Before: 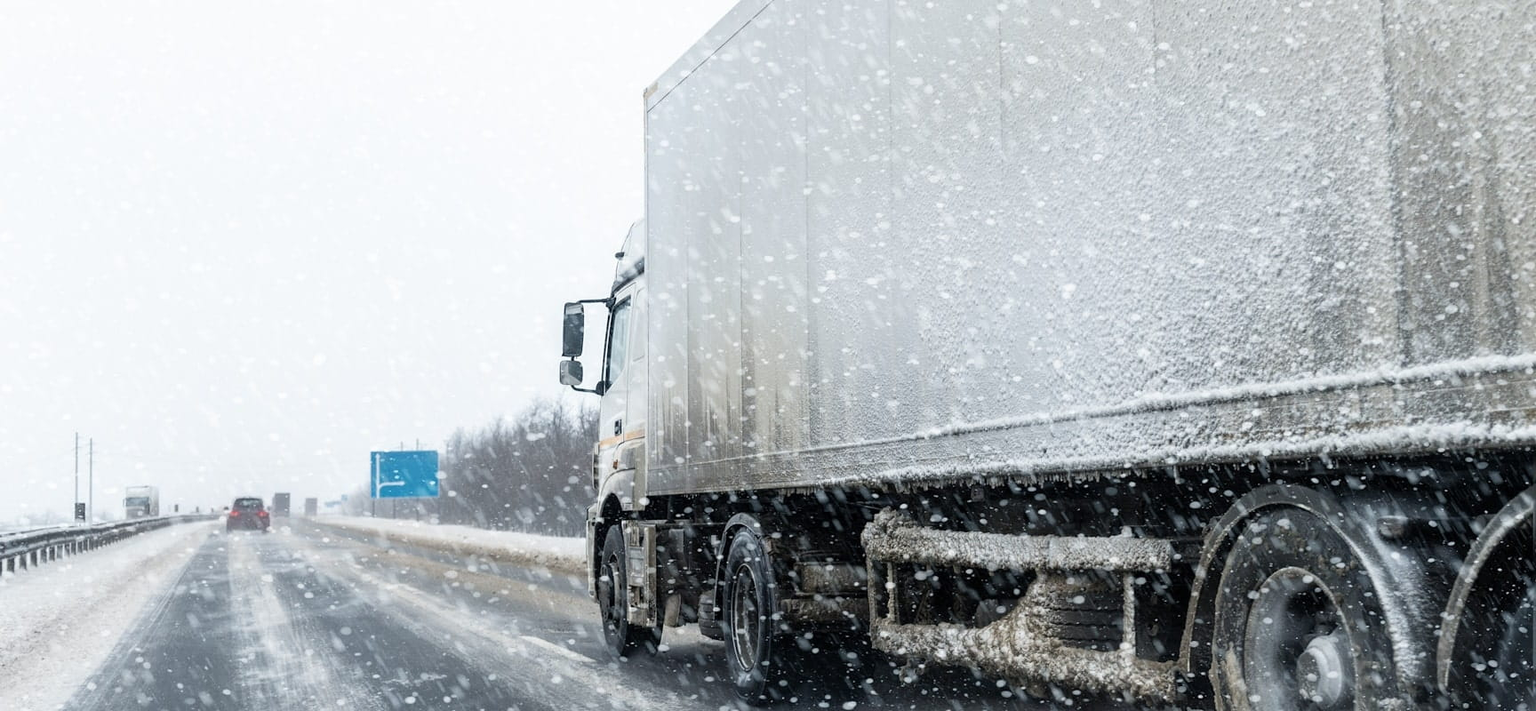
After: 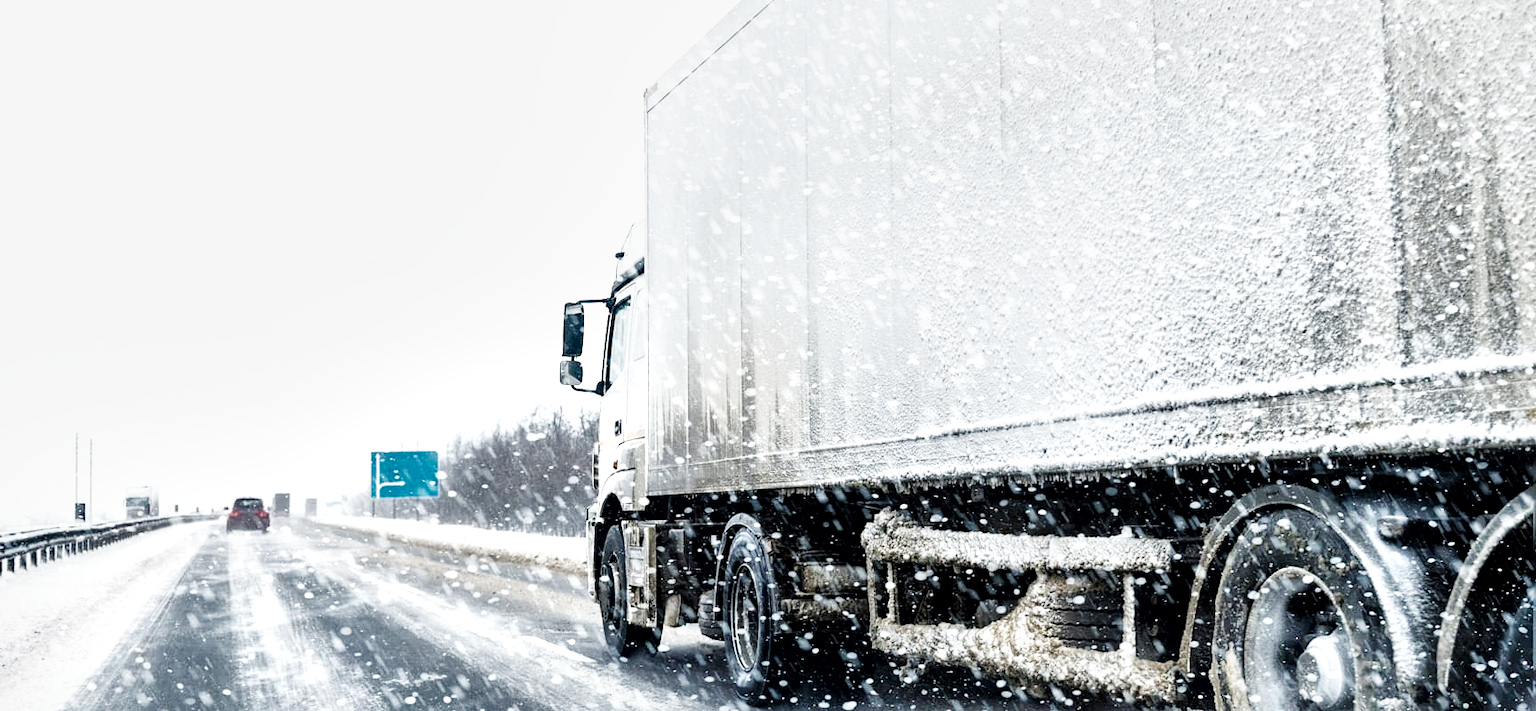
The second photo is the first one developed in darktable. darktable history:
shadows and highlights: shadows 43.72, white point adjustment -1.5, soften with gaussian
base curve: curves: ch0 [(0, 0.003) (0.001, 0.002) (0.006, 0.004) (0.02, 0.022) (0.048, 0.086) (0.094, 0.234) (0.162, 0.431) (0.258, 0.629) (0.385, 0.8) (0.548, 0.918) (0.751, 0.988) (1, 1)], preserve colors none
local contrast: mode bilateral grid, contrast 71, coarseness 76, detail 180%, midtone range 0.2
